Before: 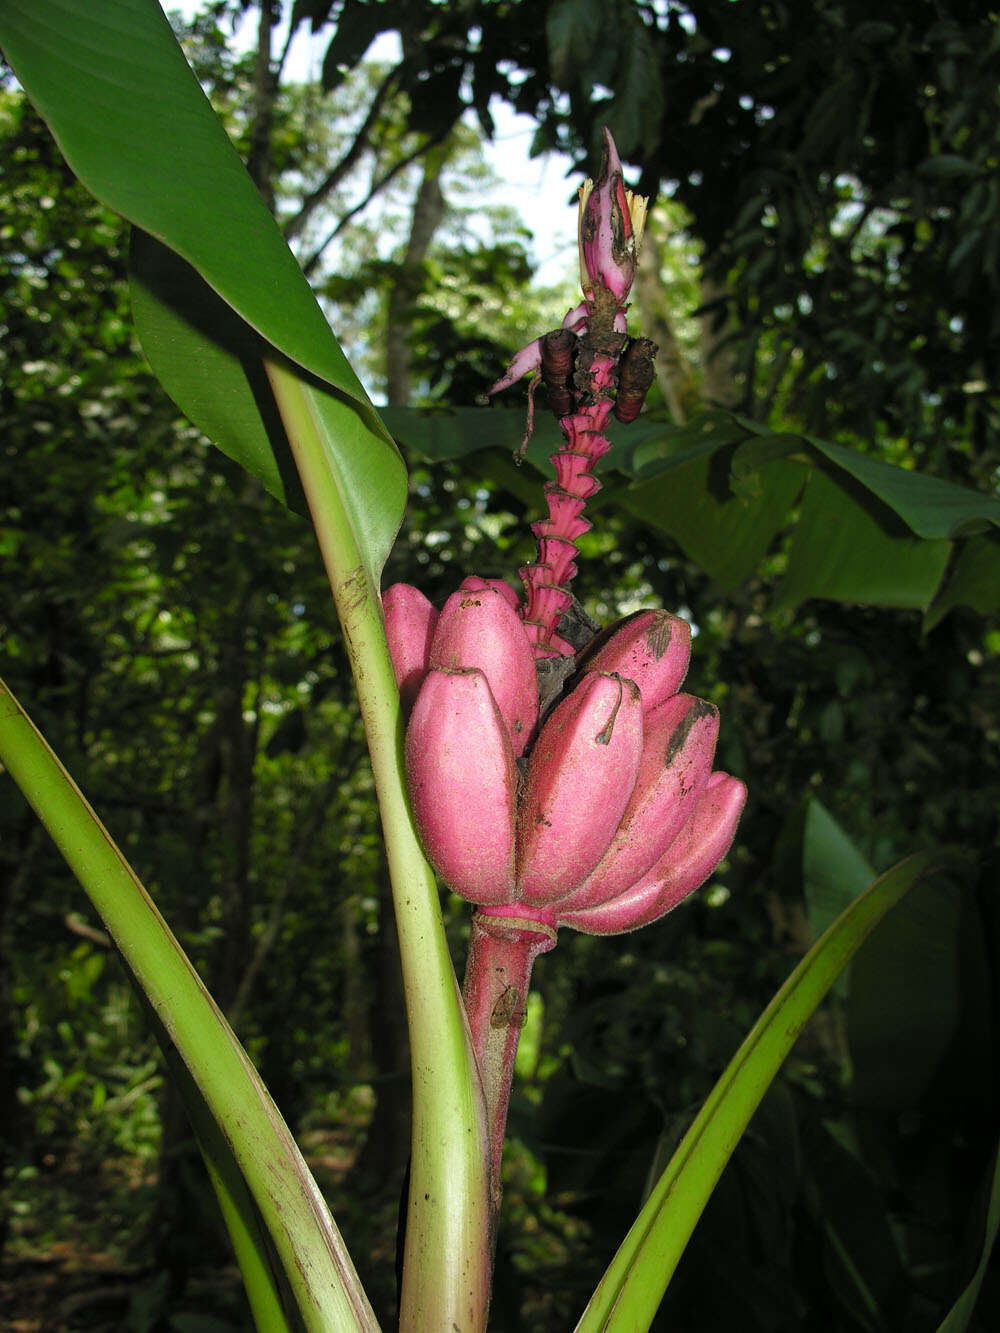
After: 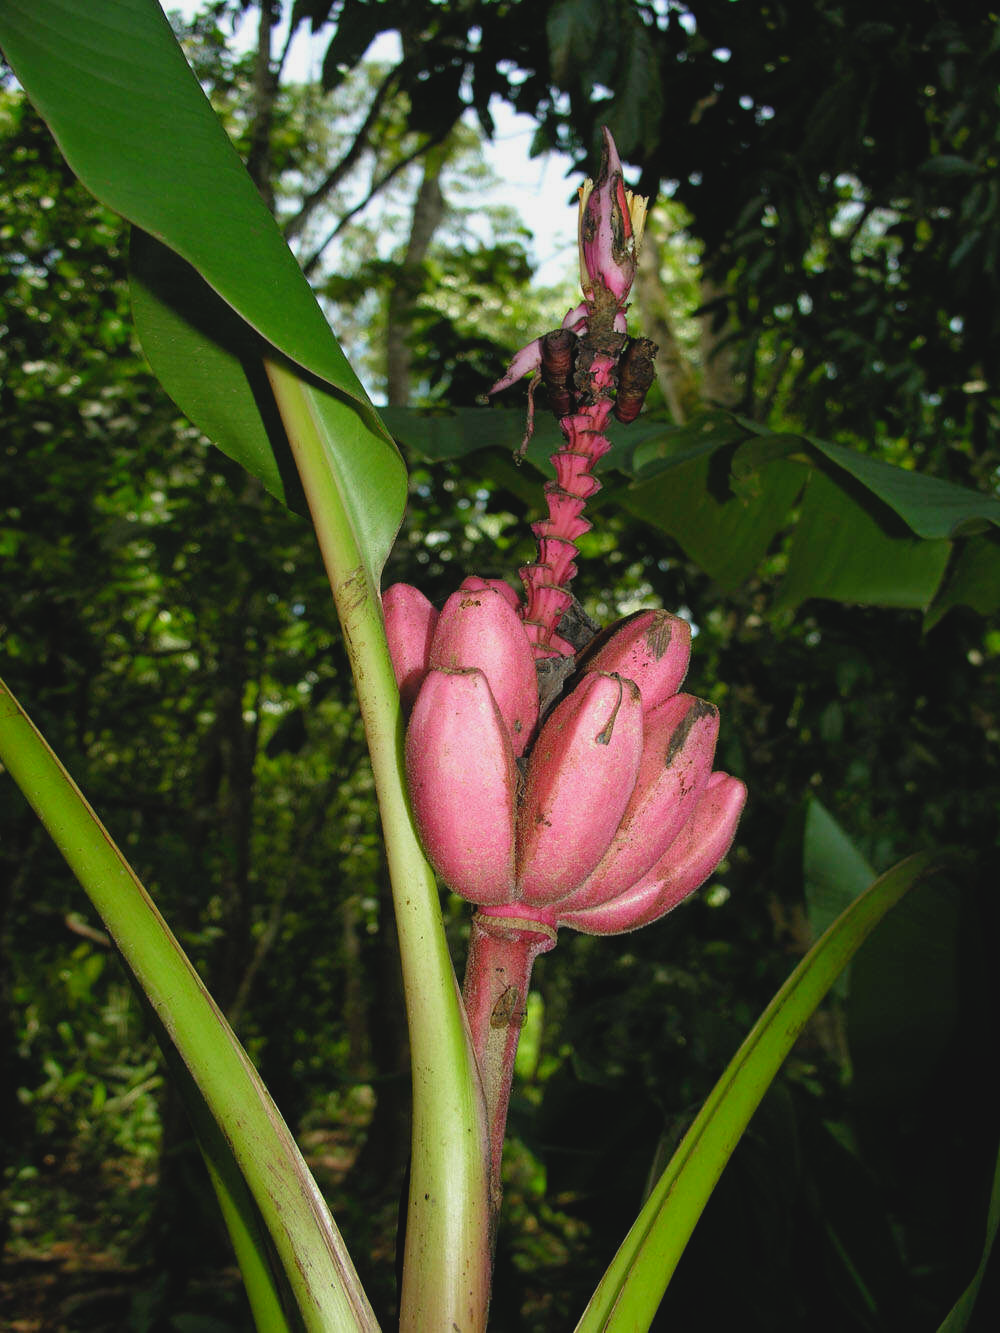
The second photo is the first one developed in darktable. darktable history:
contrast brightness saturation: contrast -0.107
